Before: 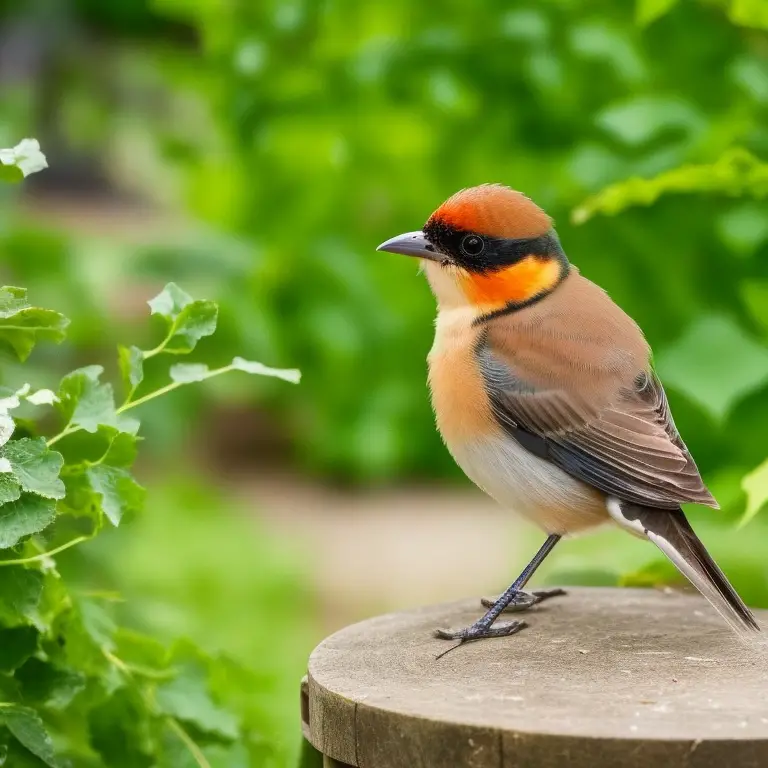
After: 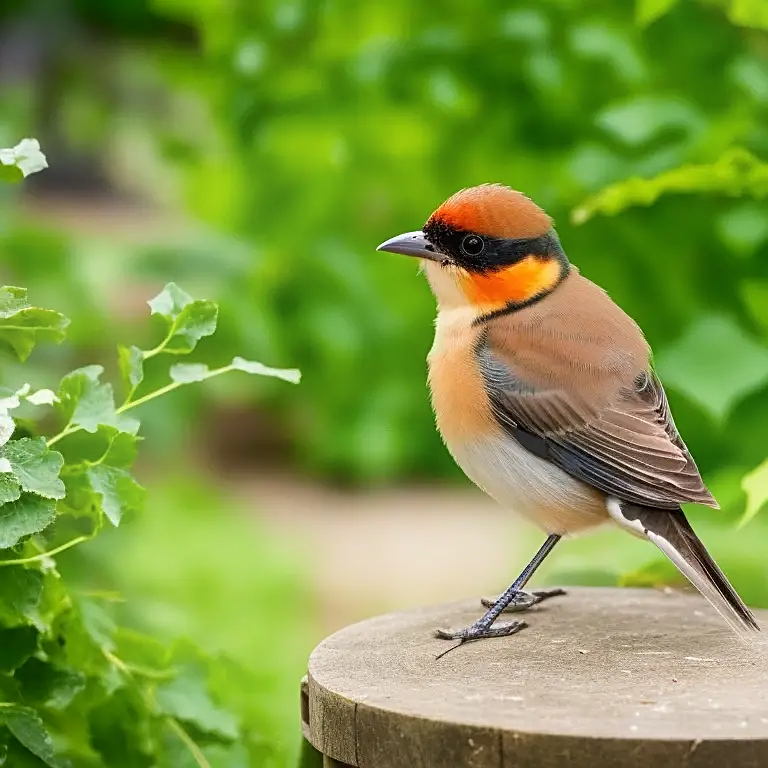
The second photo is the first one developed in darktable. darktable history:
shadows and highlights: shadows -89.37, highlights 90.32, soften with gaussian
sharpen: on, module defaults
